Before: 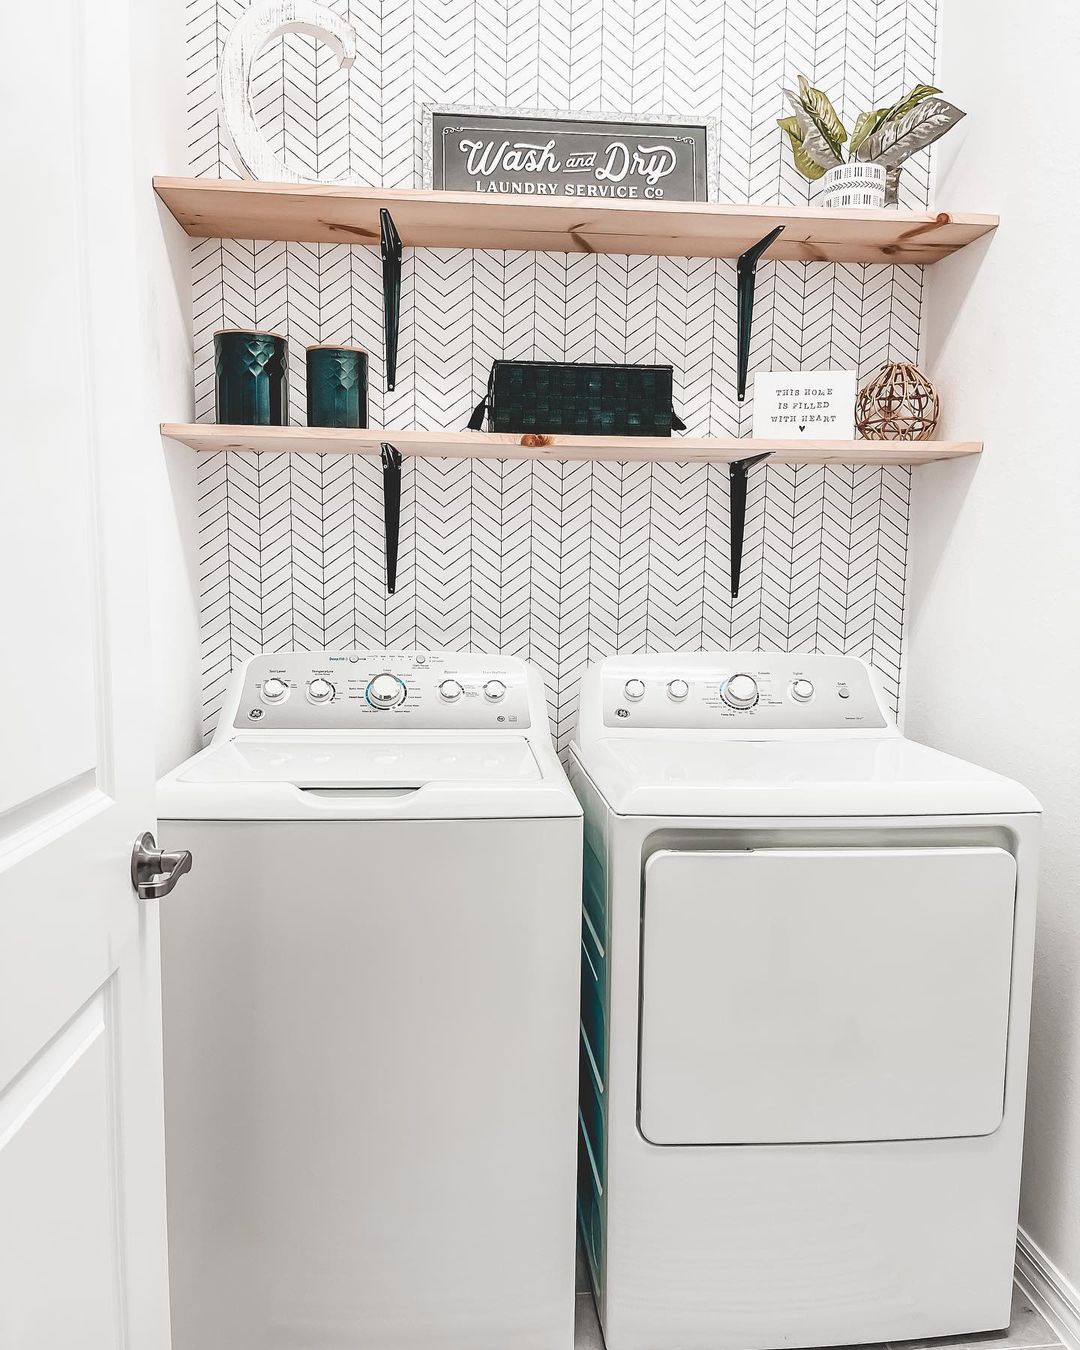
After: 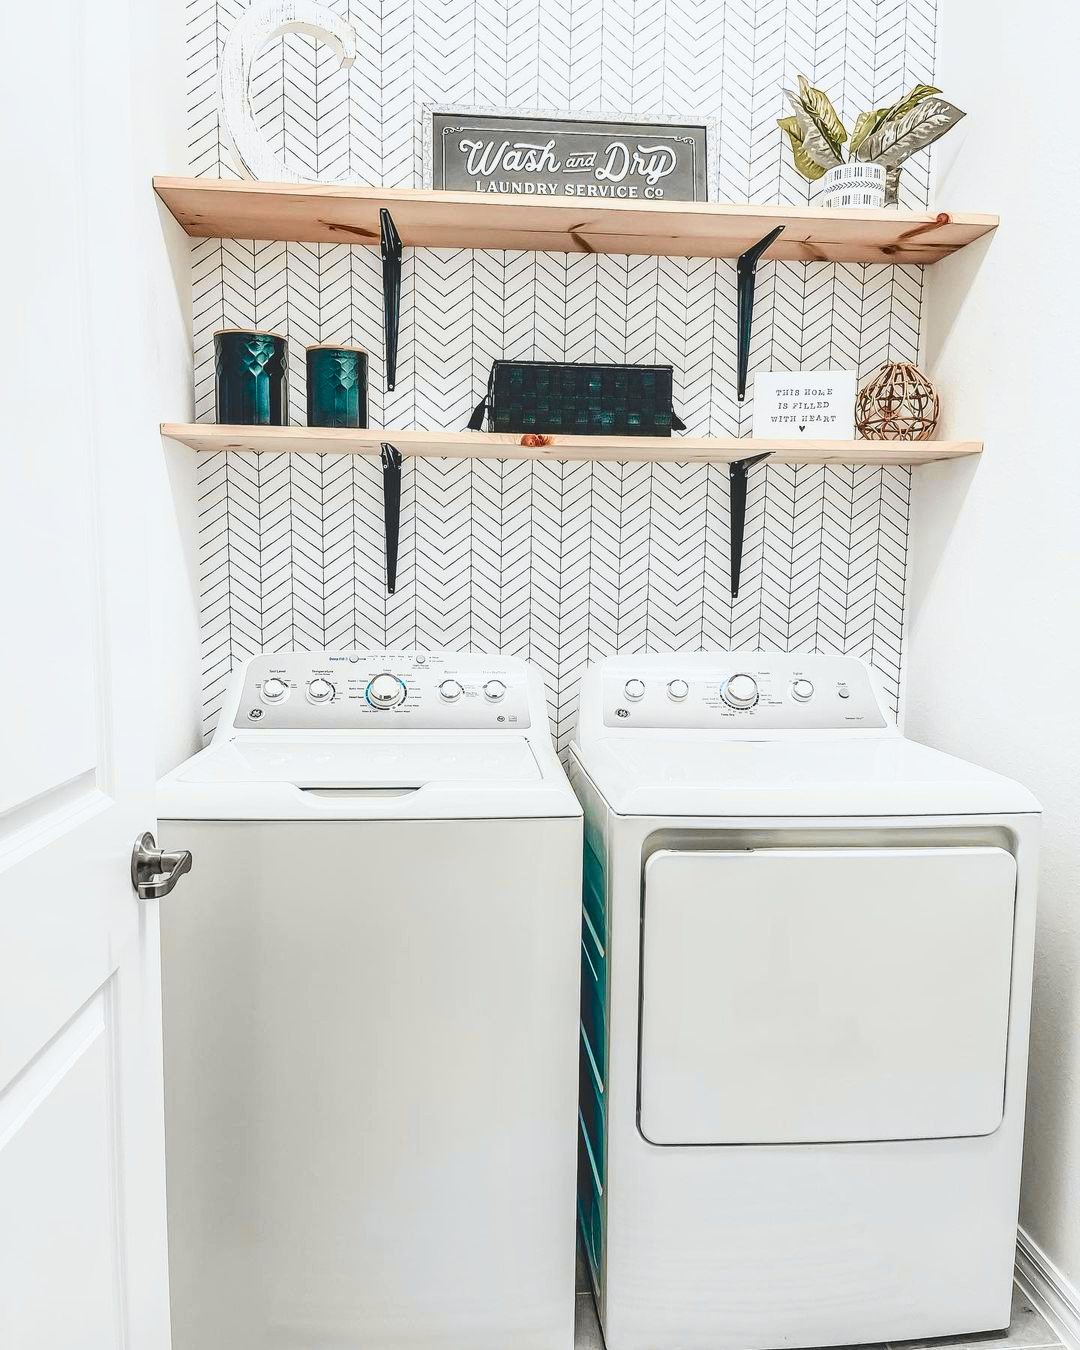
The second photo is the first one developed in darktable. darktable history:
contrast brightness saturation: contrast 0.04, saturation 0.16
local contrast: on, module defaults
tone curve: curves: ch0 [(0, 0.039) (0.104, 0.103) (0.273, 0.267) (0.448, 0.487) (0.704, 0.761) (0.886, 0.922) (0.994, 0.971)]; ch1 [(0, 0) (0.335, 0.298) (0.446, 0.413) (0.485, 0.487) (0.515, 0.503) (0.566, 0.563) (0.641, 0.655) (1, 1)]; ch2 [(0, 0) (0.314, 0.301) (0.421, 0.411) (0.502, 0.494) (0.528, 0.54) (0.557, 0.559) (0.612, 0.62) (0.722, 0.686) (1, 1)], color space Lab, independent channels, preserve colors none
